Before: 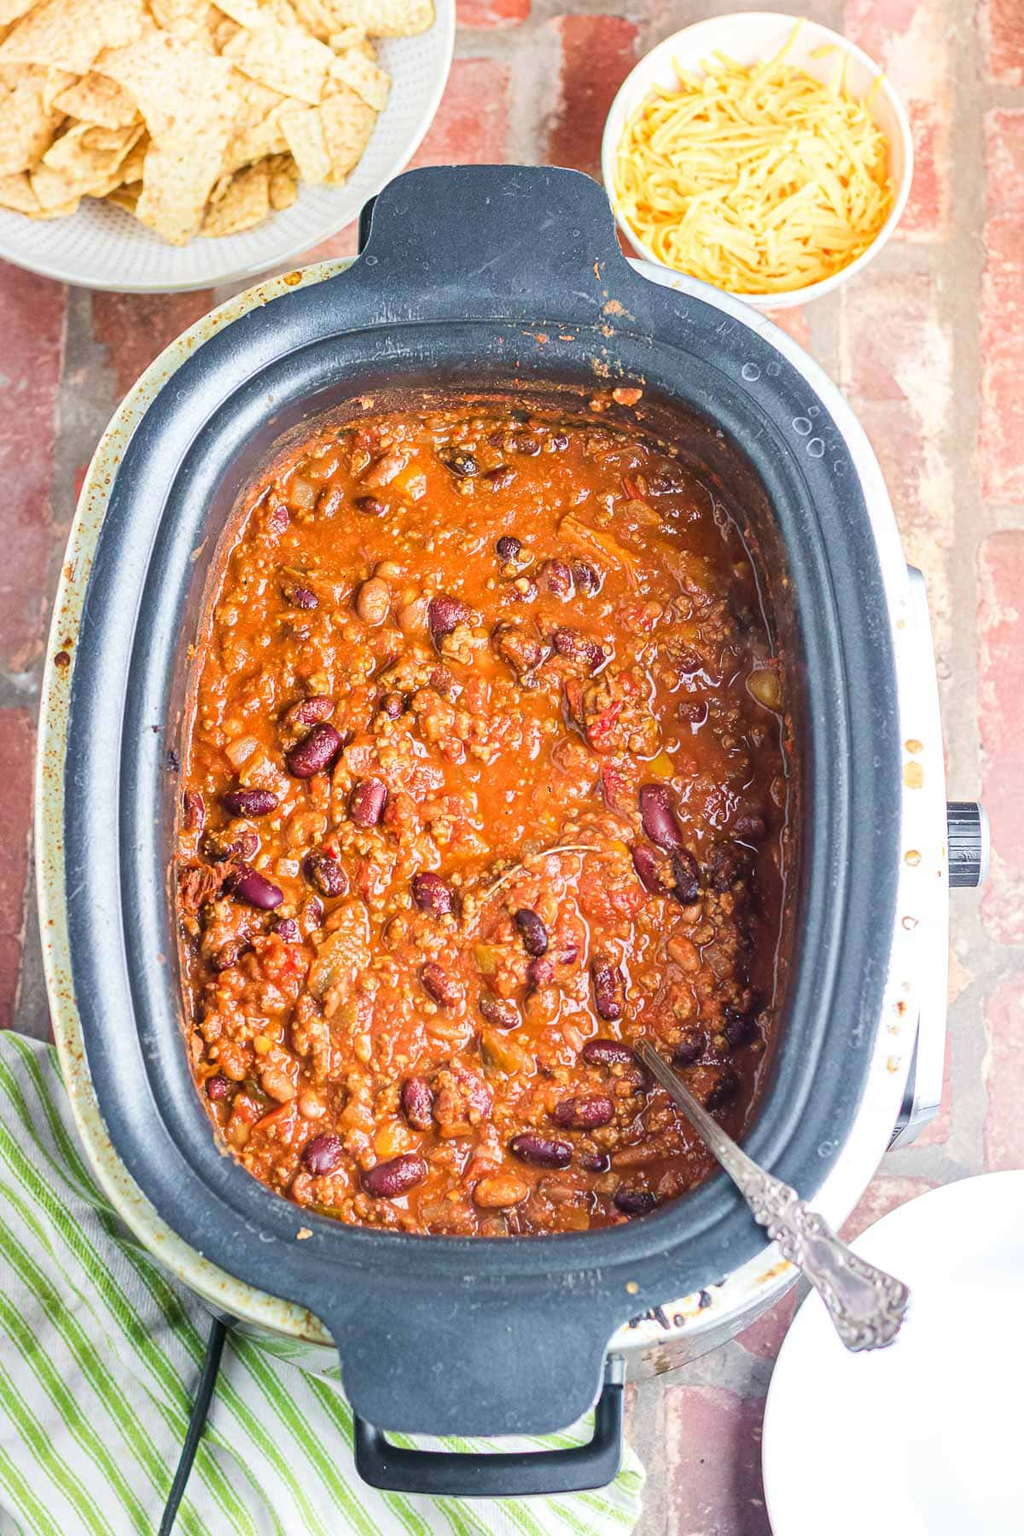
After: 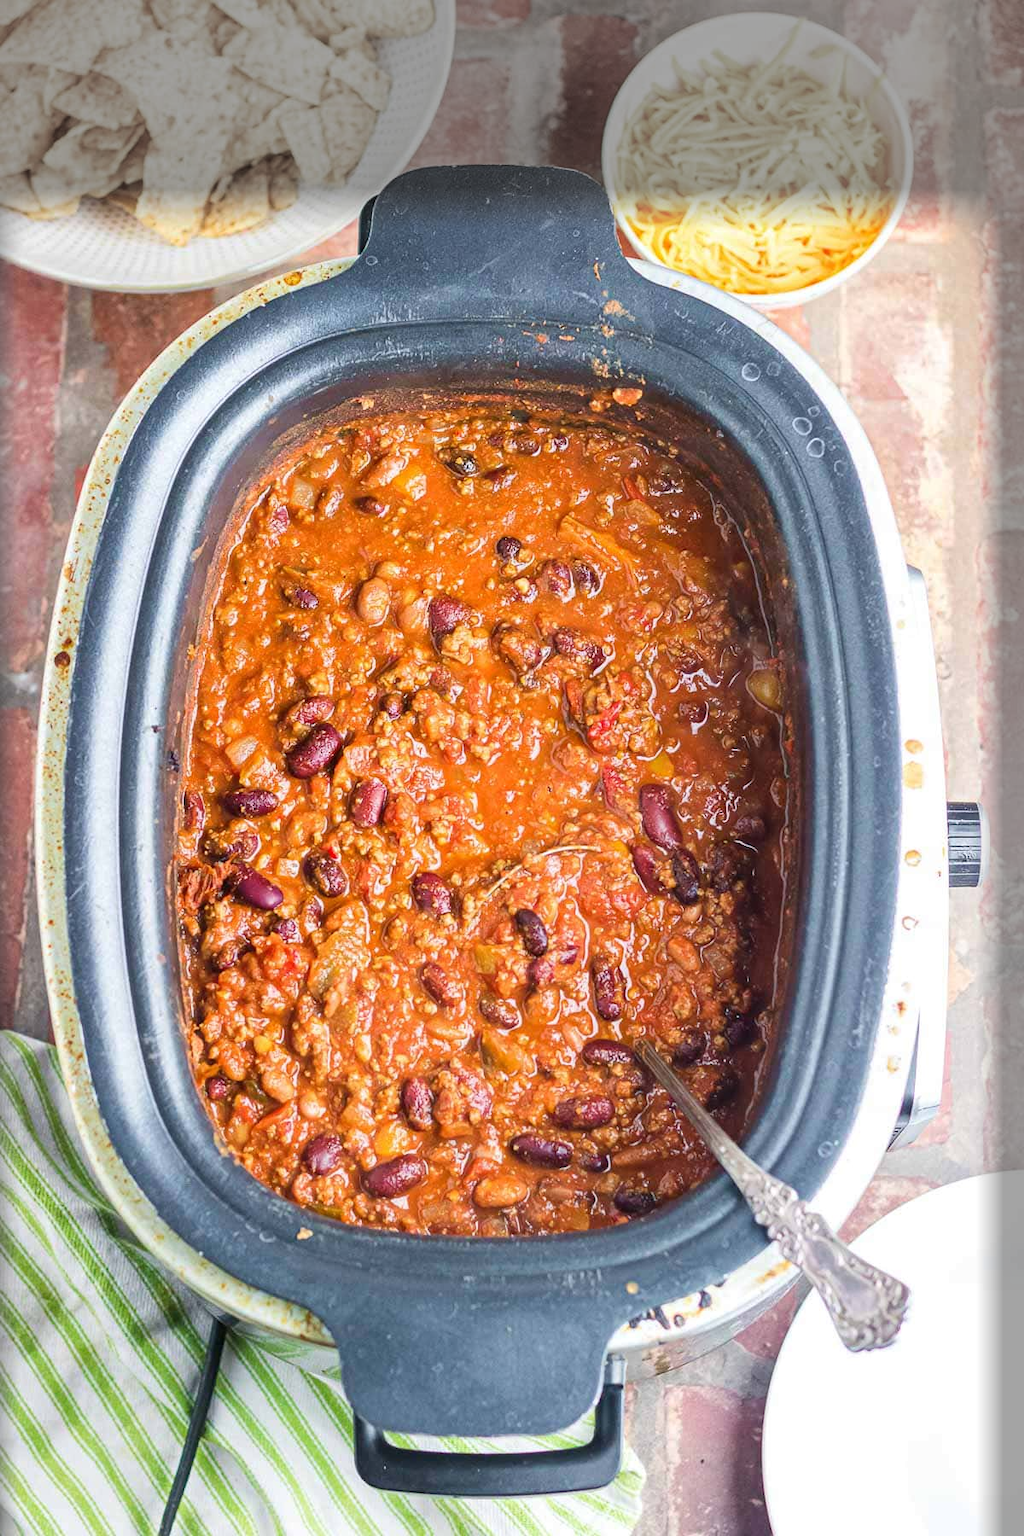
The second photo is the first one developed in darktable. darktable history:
levels: mode automatic, levels [0.029, 0.545, 0.971]
vignetting: fall-off start 93.46%, fall-off radius 5.26%, brightness -0.628, saturation -0.669, center (-0.029, 0.232), automatic ratio true, width/height ratio 1.331, shape 0.051, unbound false
